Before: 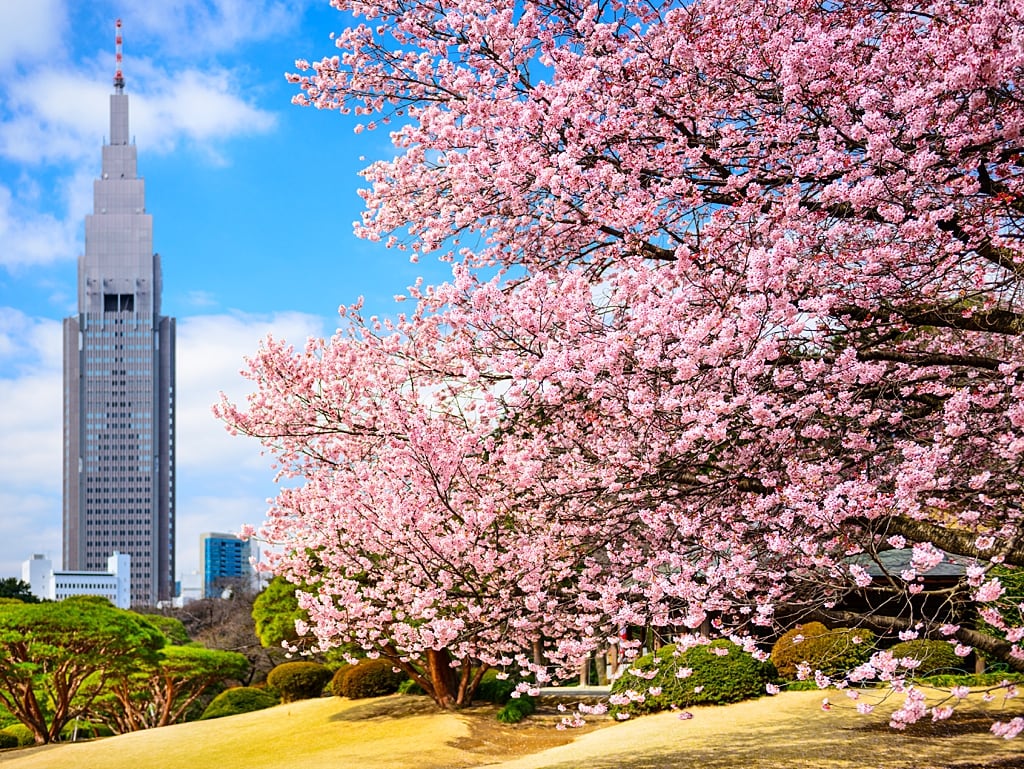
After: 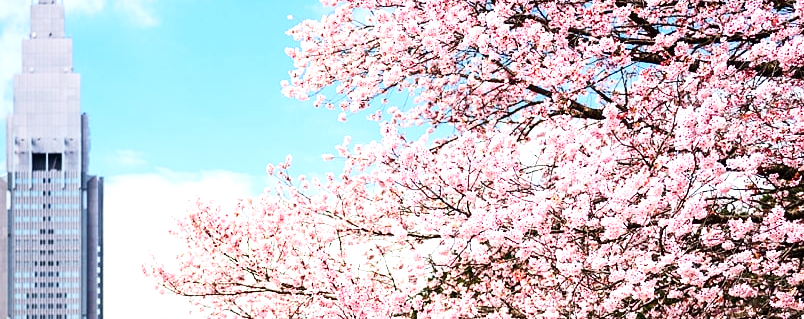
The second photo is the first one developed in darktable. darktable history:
crop: left 7.036%, top 18.398%, right 14.379%, bottom 40.043%
tone equalizer: -8 EV -0.75 EV, -7 EV -0.7 EV, -6 EV -0.6 EV, -5 EV -0.4 EV, -3 EV 0.4 EV, -2 EV 0.6 EV, -1 EV 0.7 EV, +0 EV 0.75 EV, edges refinement/feathering 500, mask exposure compensation -1.57 EV, preserve details no
base curve: curves: ch0 [(0, 0) (0.204, 0.334) (0.55, 0.733) (1, 1)], preserve colors none
